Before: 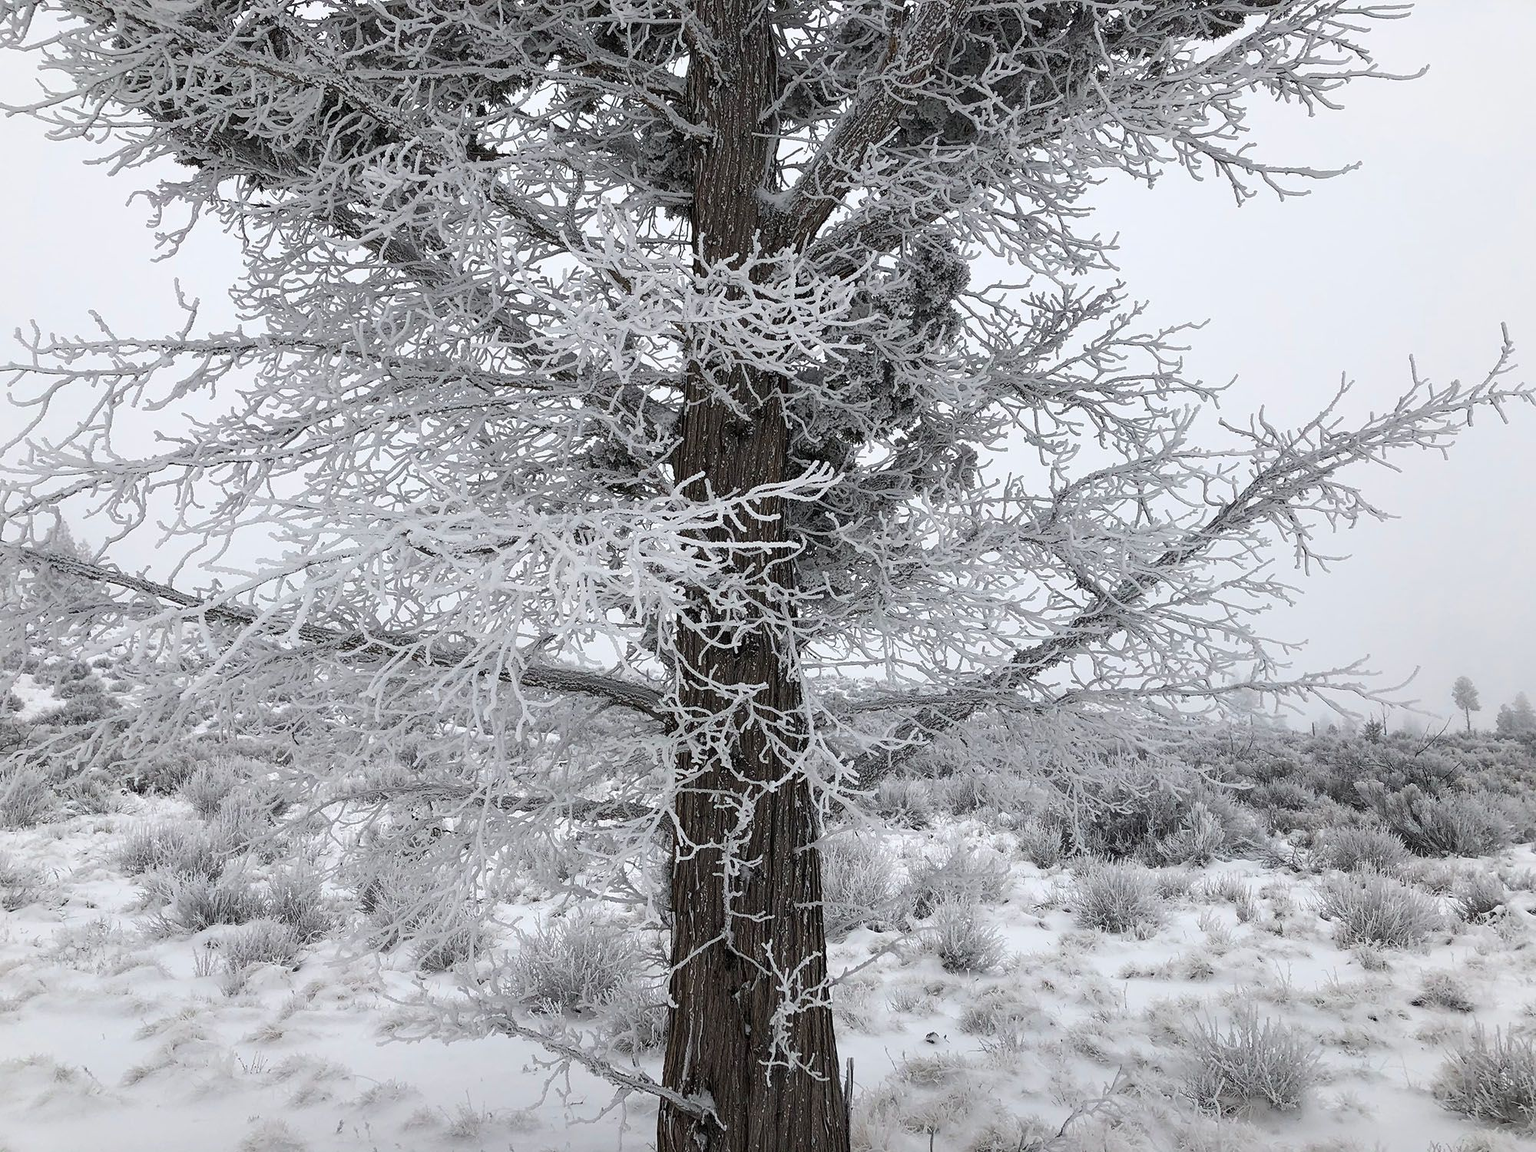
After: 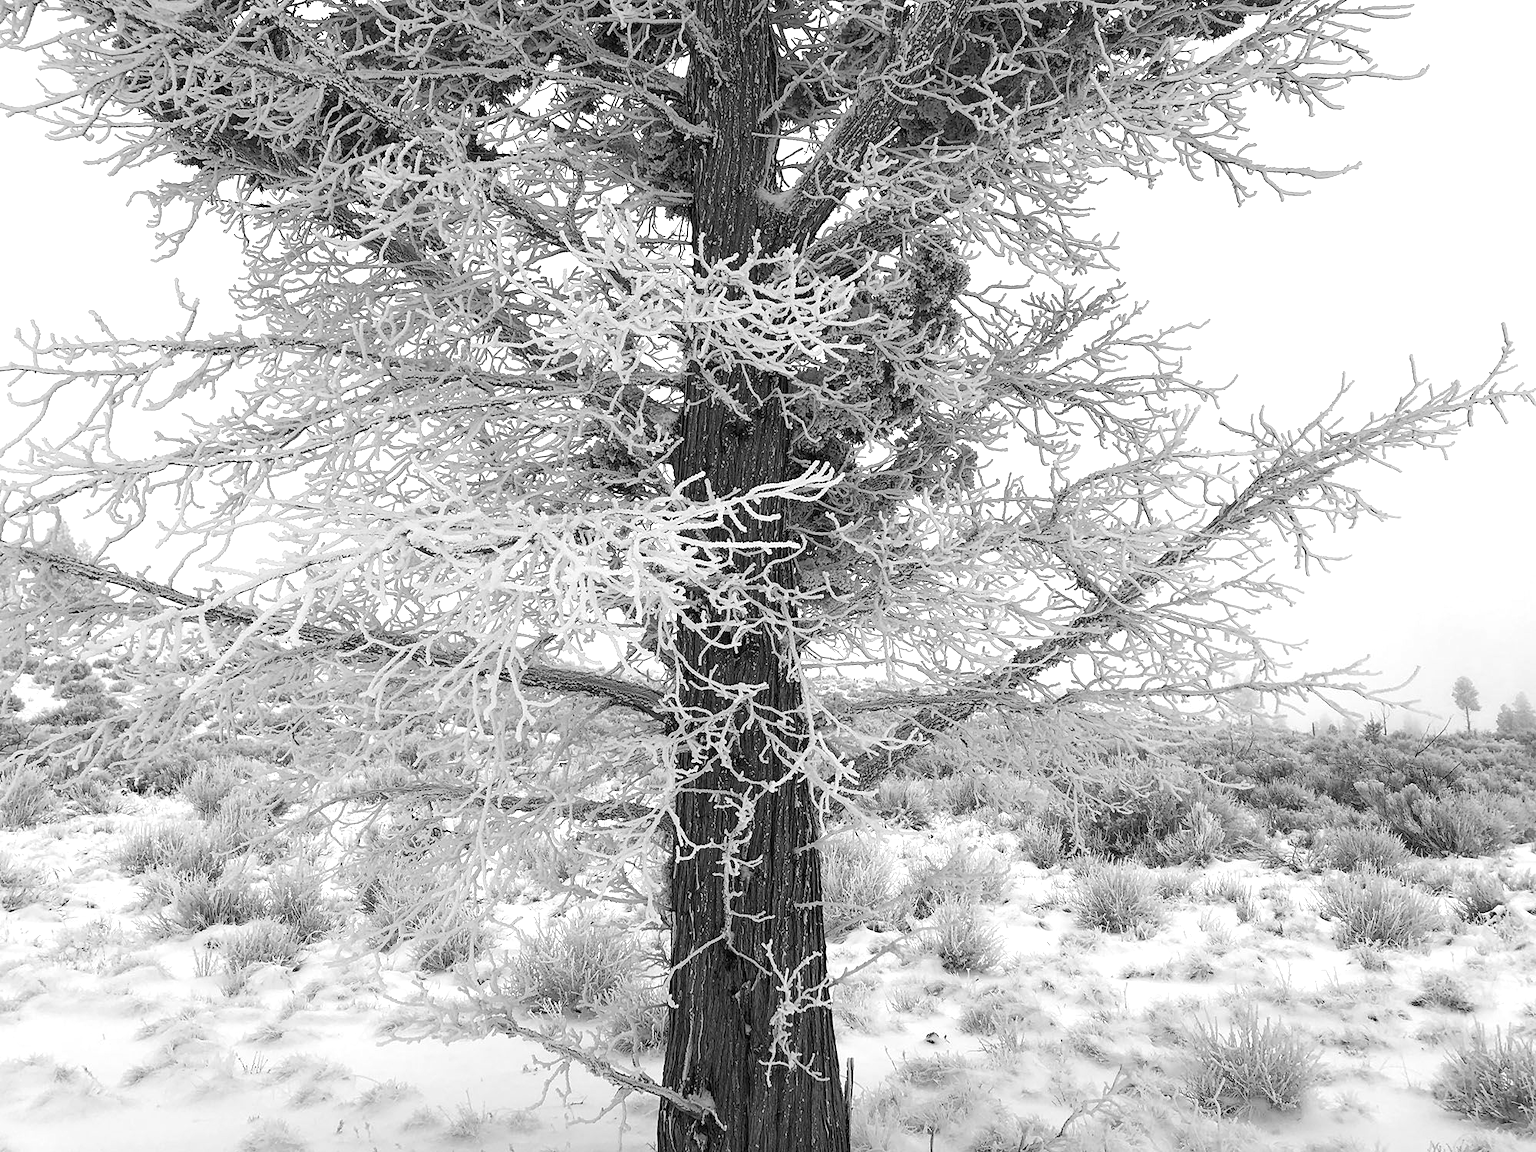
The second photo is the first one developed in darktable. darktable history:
monochrome: on, module defaults
exposure: black level correction 0, exposure 0.5 EV, compensate highlight preservation false
